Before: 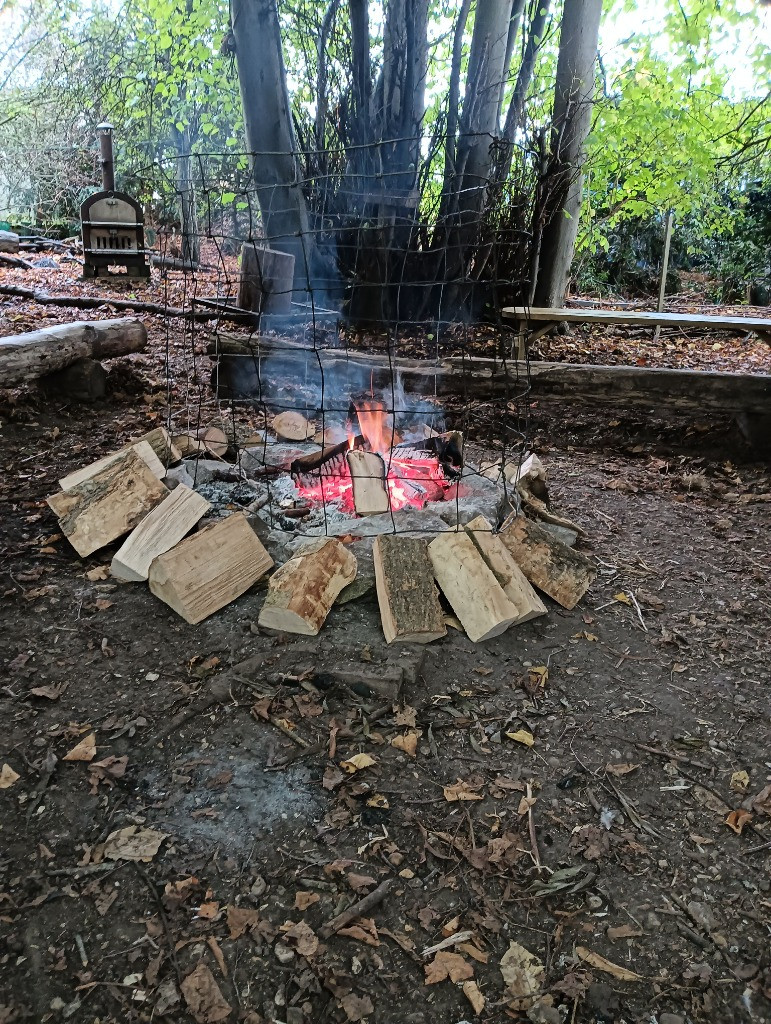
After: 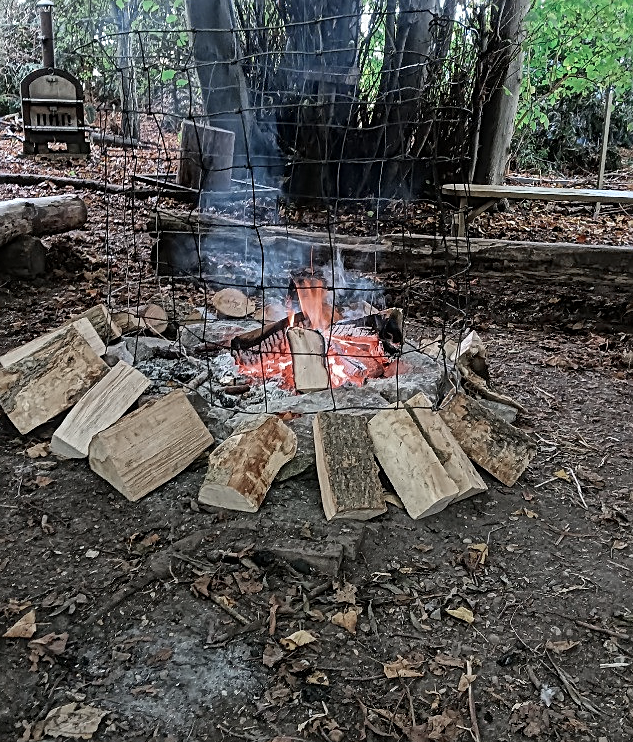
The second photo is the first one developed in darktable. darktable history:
color zones: curves: ch0 [(0, 0.5) (0.125, 0.4) (0.25, 0.5) (0.375, 0.4) (0.5, 0.4) (0.625, 0.6) (0.75, 0.6) (0.875, 0.5)]; ch1 [(0, 0.35) (0.125, 0.45) (0.25, 0.35) (0.375, 0.35) (0.5, 0.35) (0.625, 0.35) (0.75, 0.45) (0.875, 0.35)]; ch2 [(0, 0.6) (0.125, 0.5) (0.25, 0.5) (0.375, 0.6) (0.5, 0.6) (0.625, 0.5) (0.75, 0.5) (0.875, 0.5)]
crop: left 7.845%, top 12.036%, right 9.985%, bottom 15.412%
sharpen: on, module defaults
local contrast: on, module defaults
